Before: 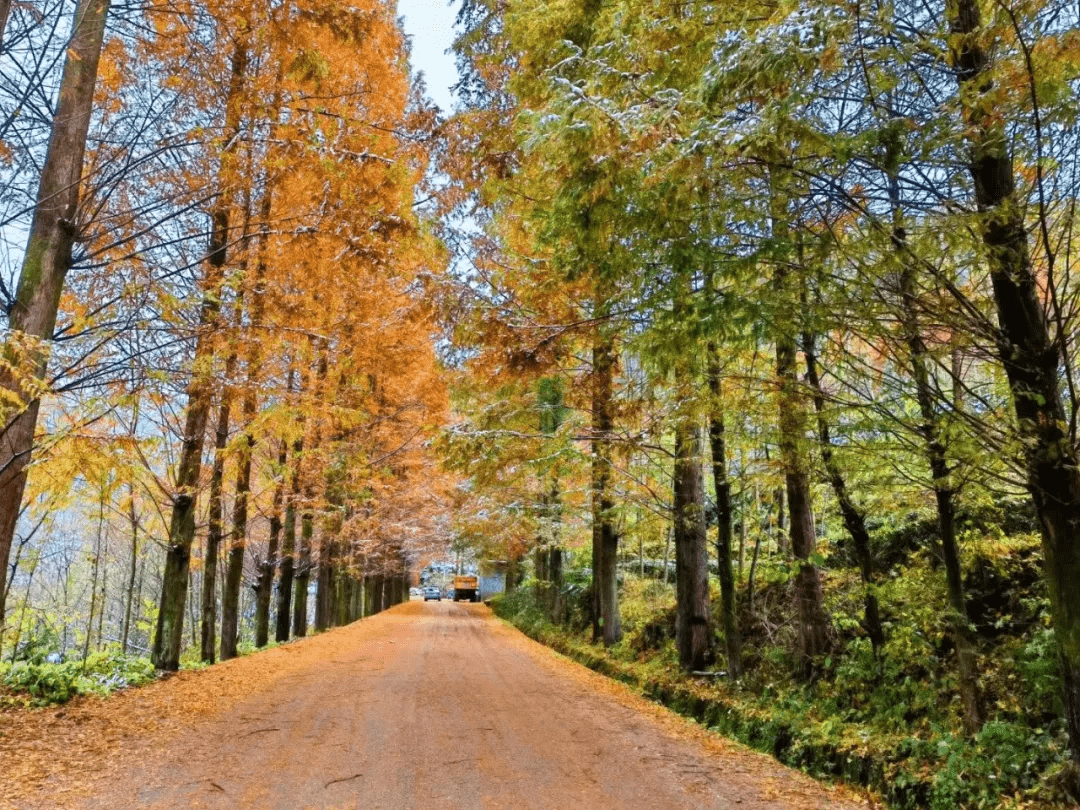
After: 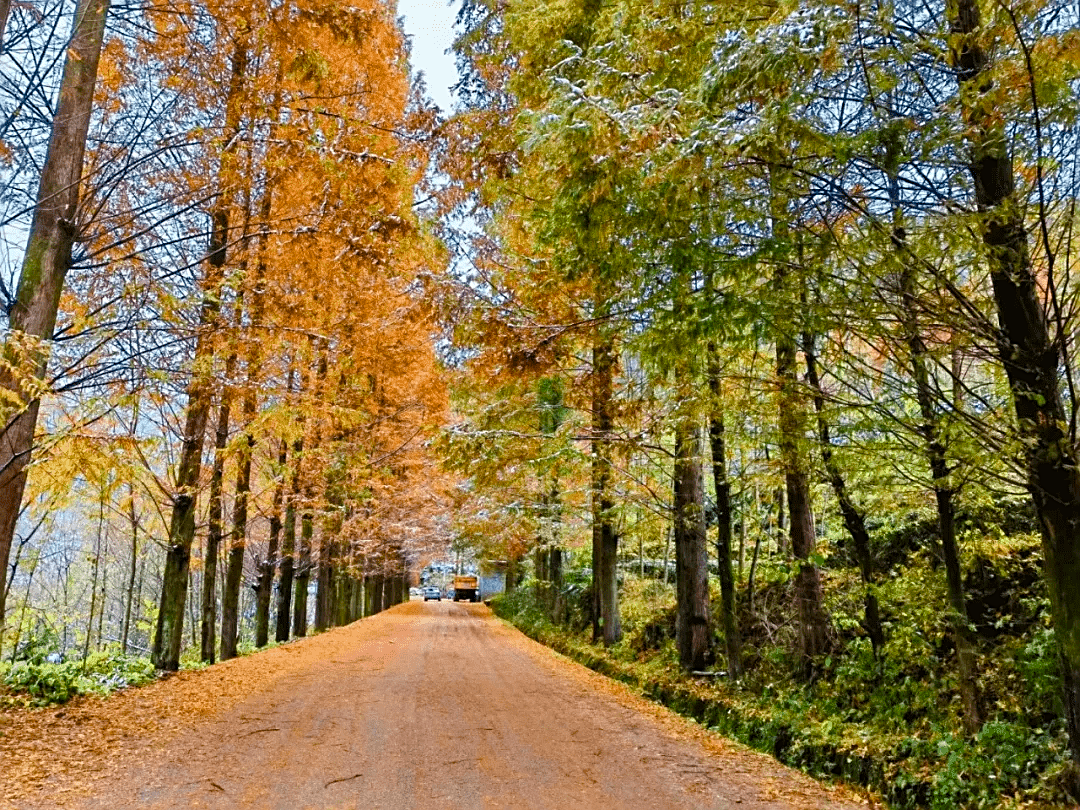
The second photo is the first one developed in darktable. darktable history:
sharpen: on, module defaults
color balance rgb: shadows lift › chroma 1.794%, shadows lift › hue 265.06°, perceptual saturation grading › global saturation 20%, perceptual saturation grading › highlights -25.302%, perceptual saturation grading › shadows 24.783%
